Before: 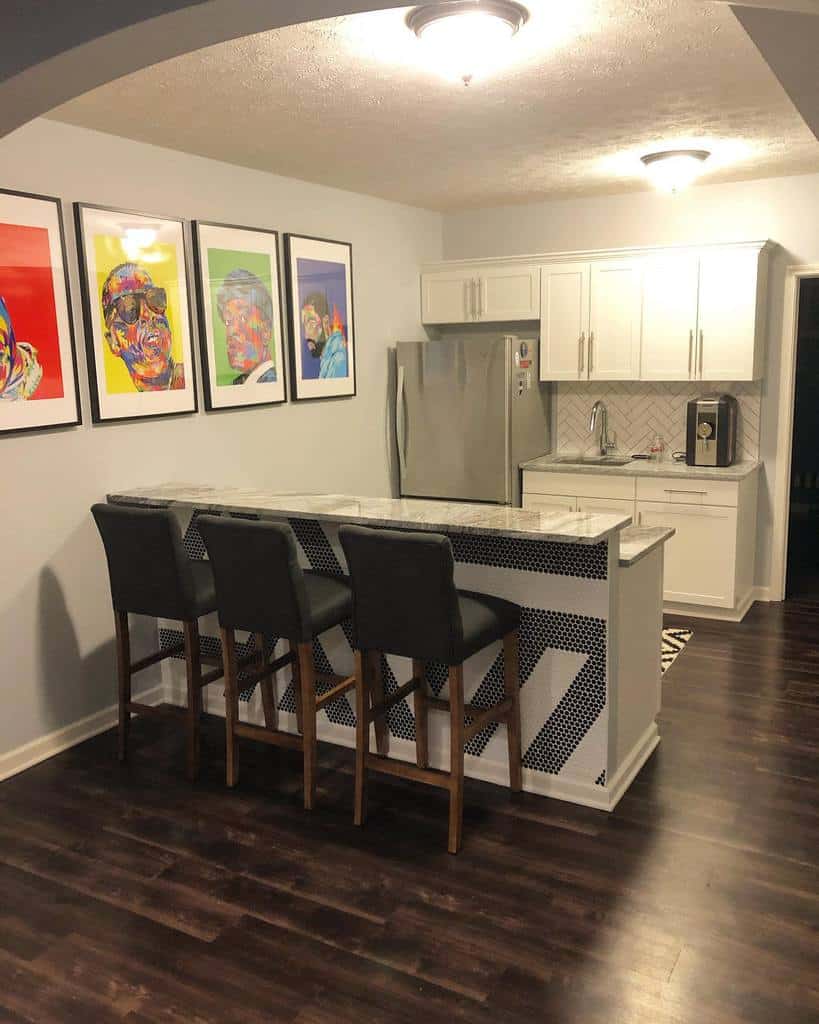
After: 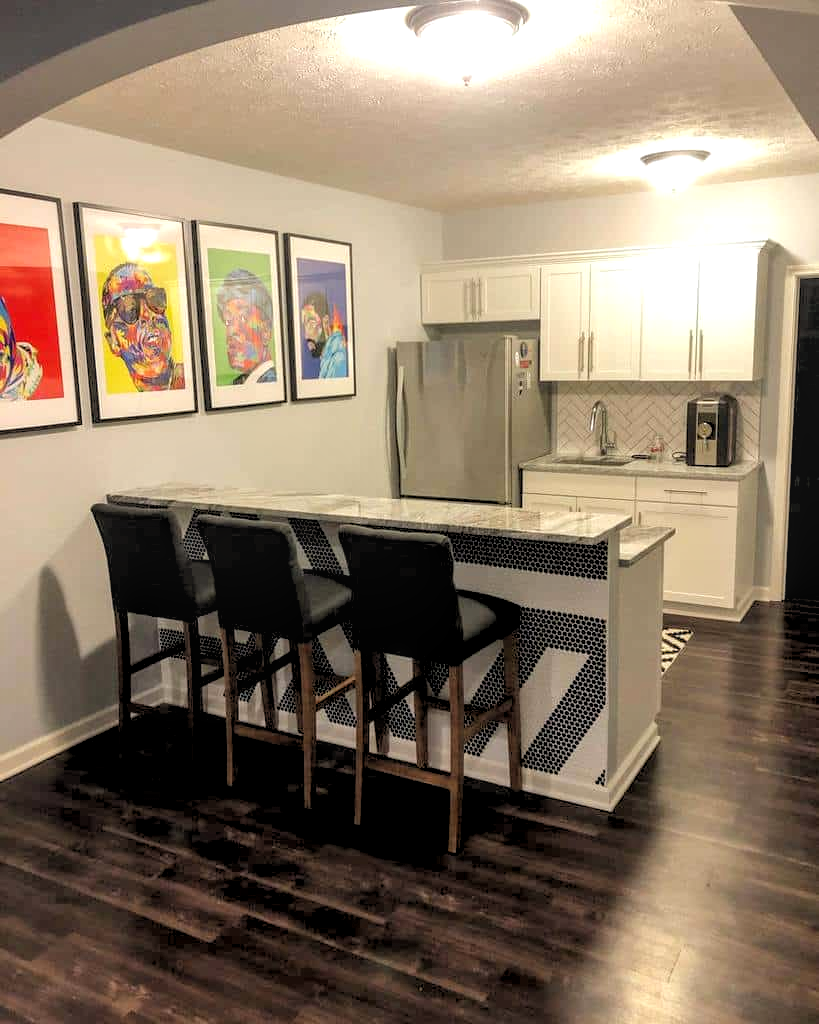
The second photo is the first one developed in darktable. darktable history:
local contrast: on, module defaults
rgb levels: levels [[0.013, 0.434, 0.89], [0, 0.5, 1], [0, 0.5, 1]]
